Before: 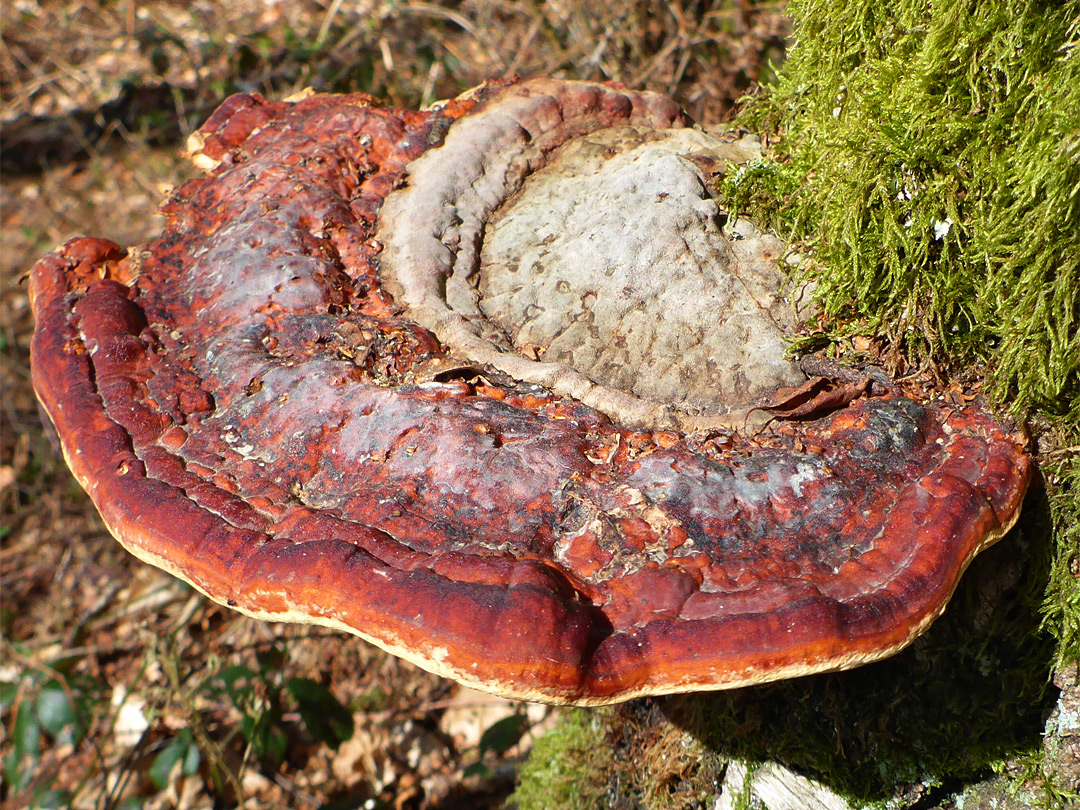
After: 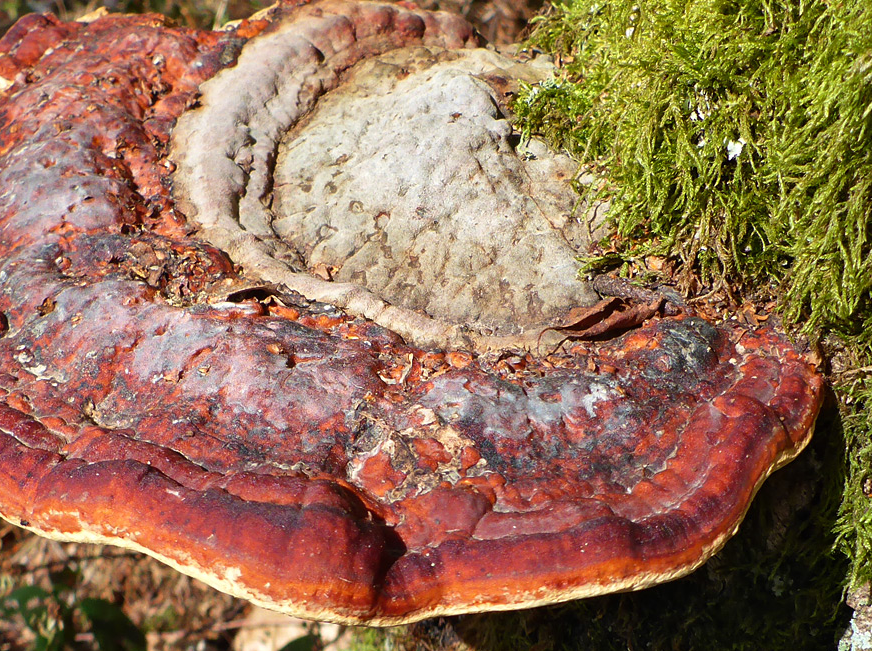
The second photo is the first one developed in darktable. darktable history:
crop: left 19.206%, top 9.919%, right 0.001%, bottom 9.704%
